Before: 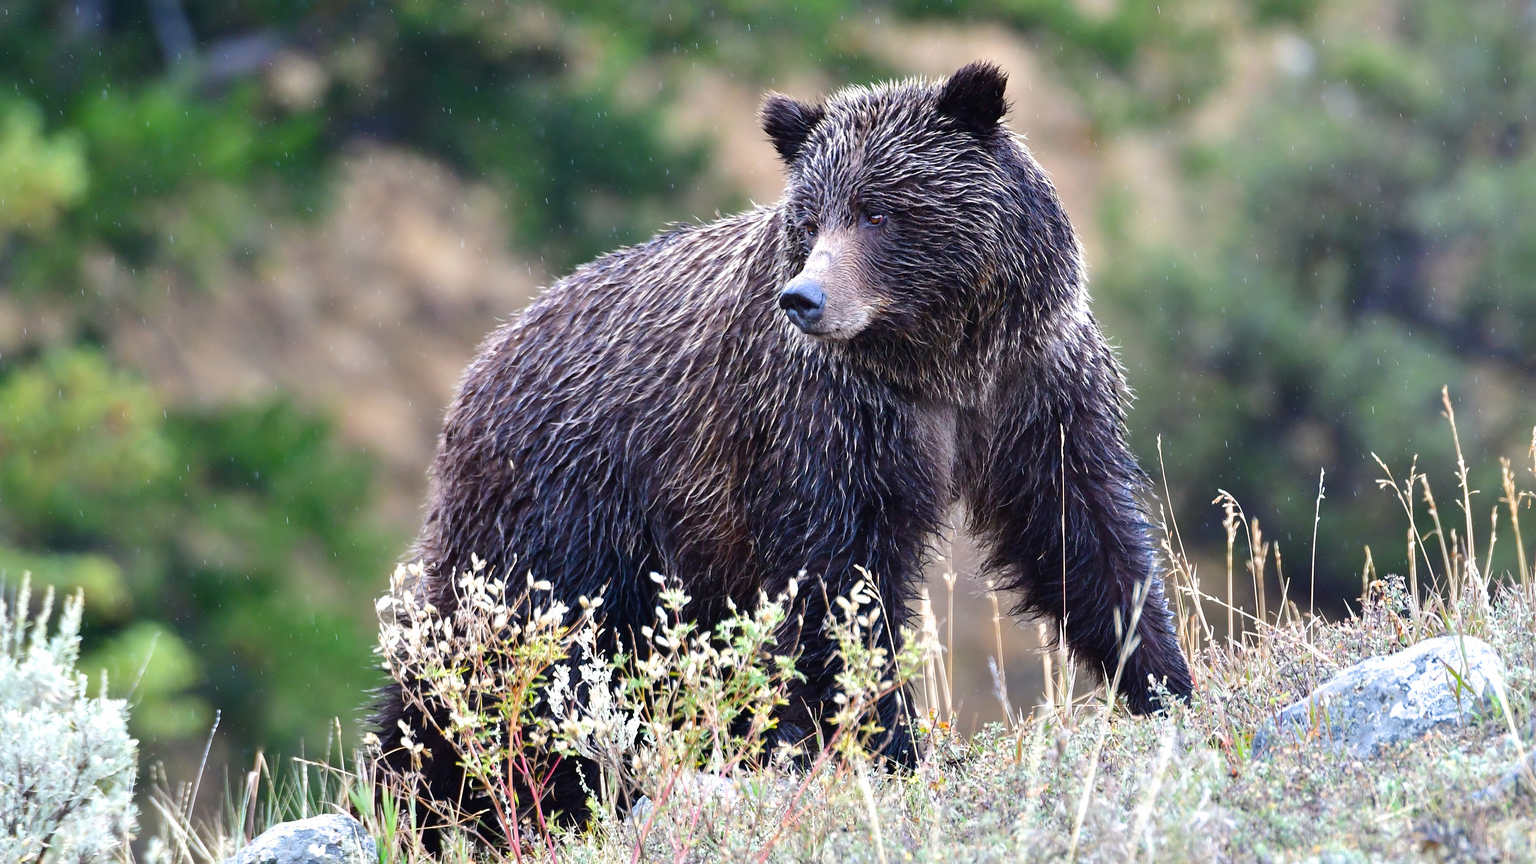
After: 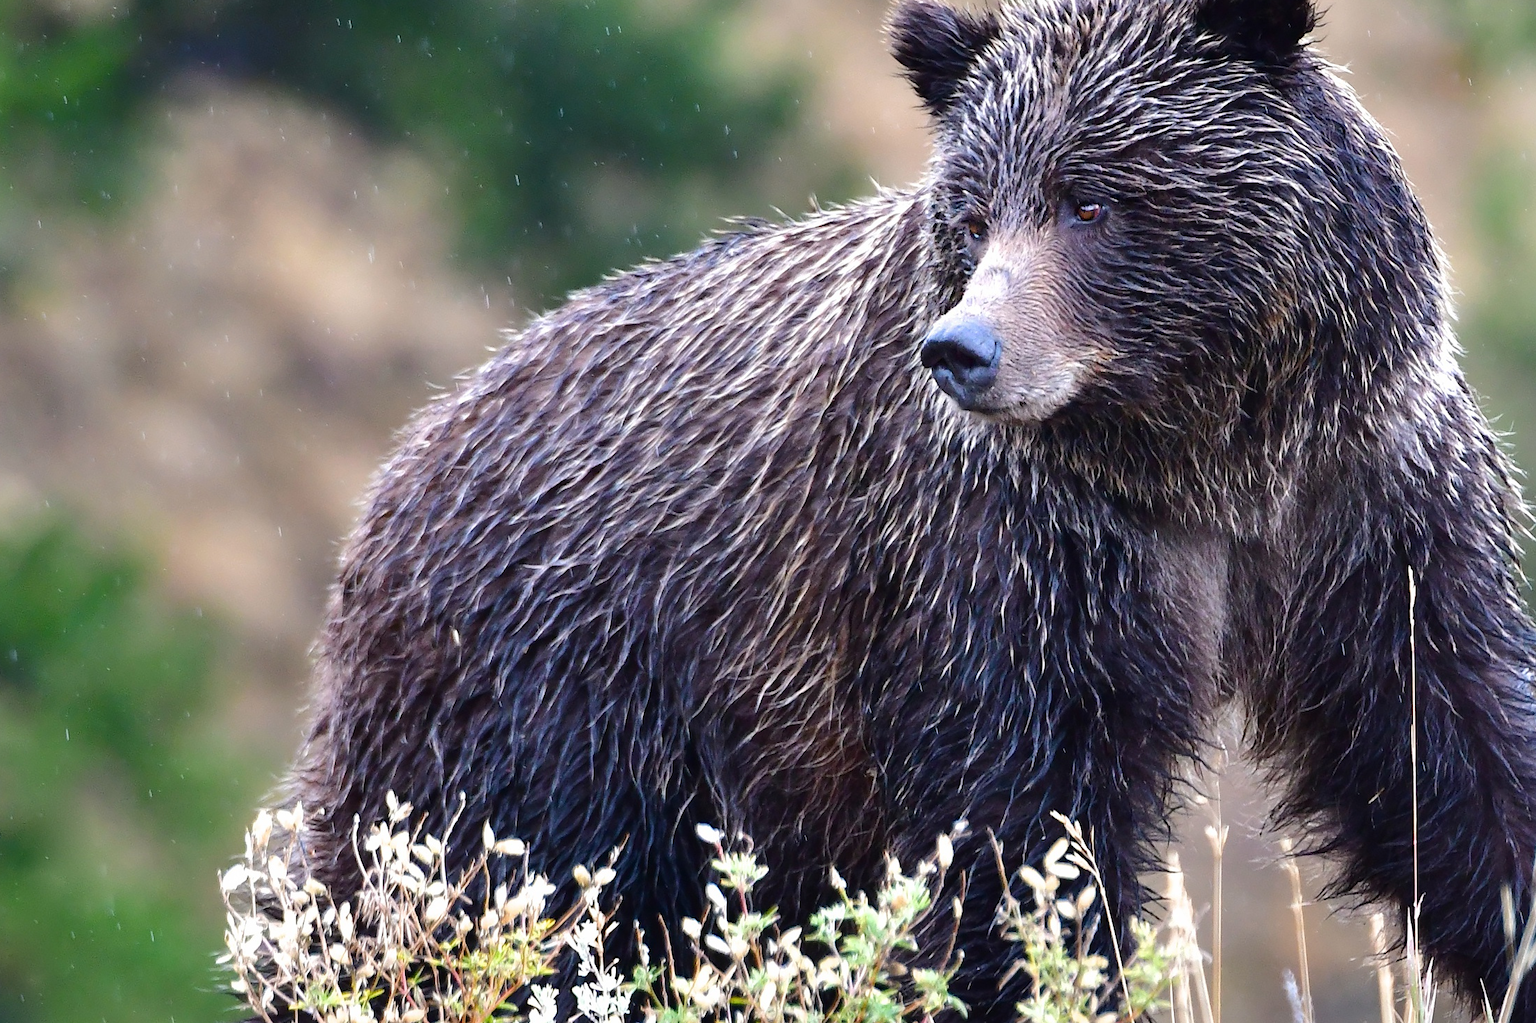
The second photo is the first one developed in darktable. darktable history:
crop: left 16.216%, top 11.268%, right 26.152%, bottom 20.435%
